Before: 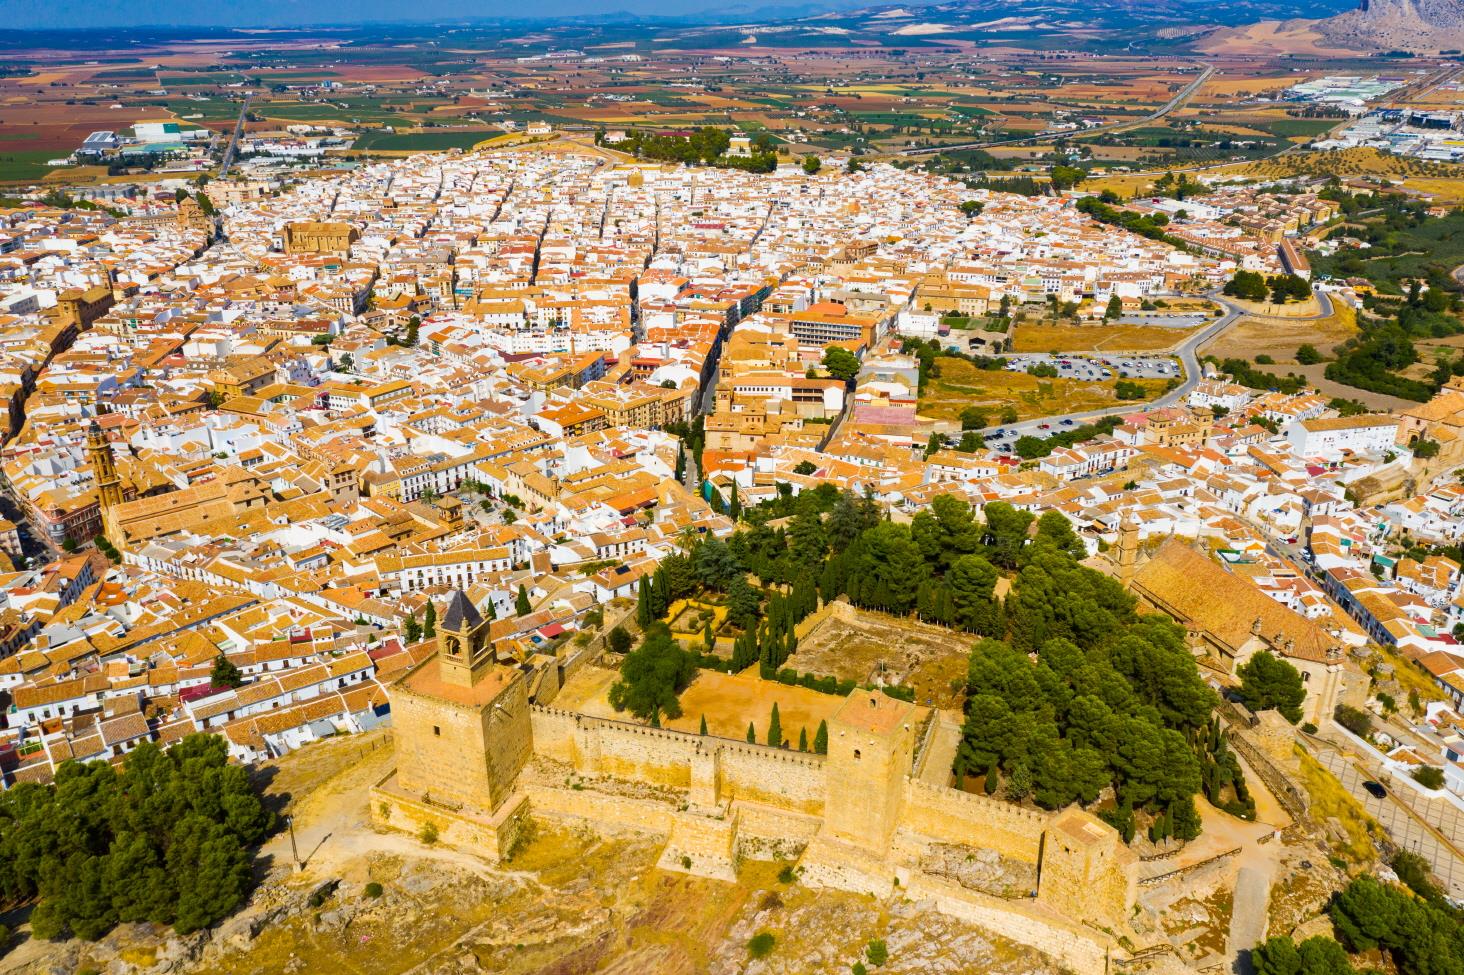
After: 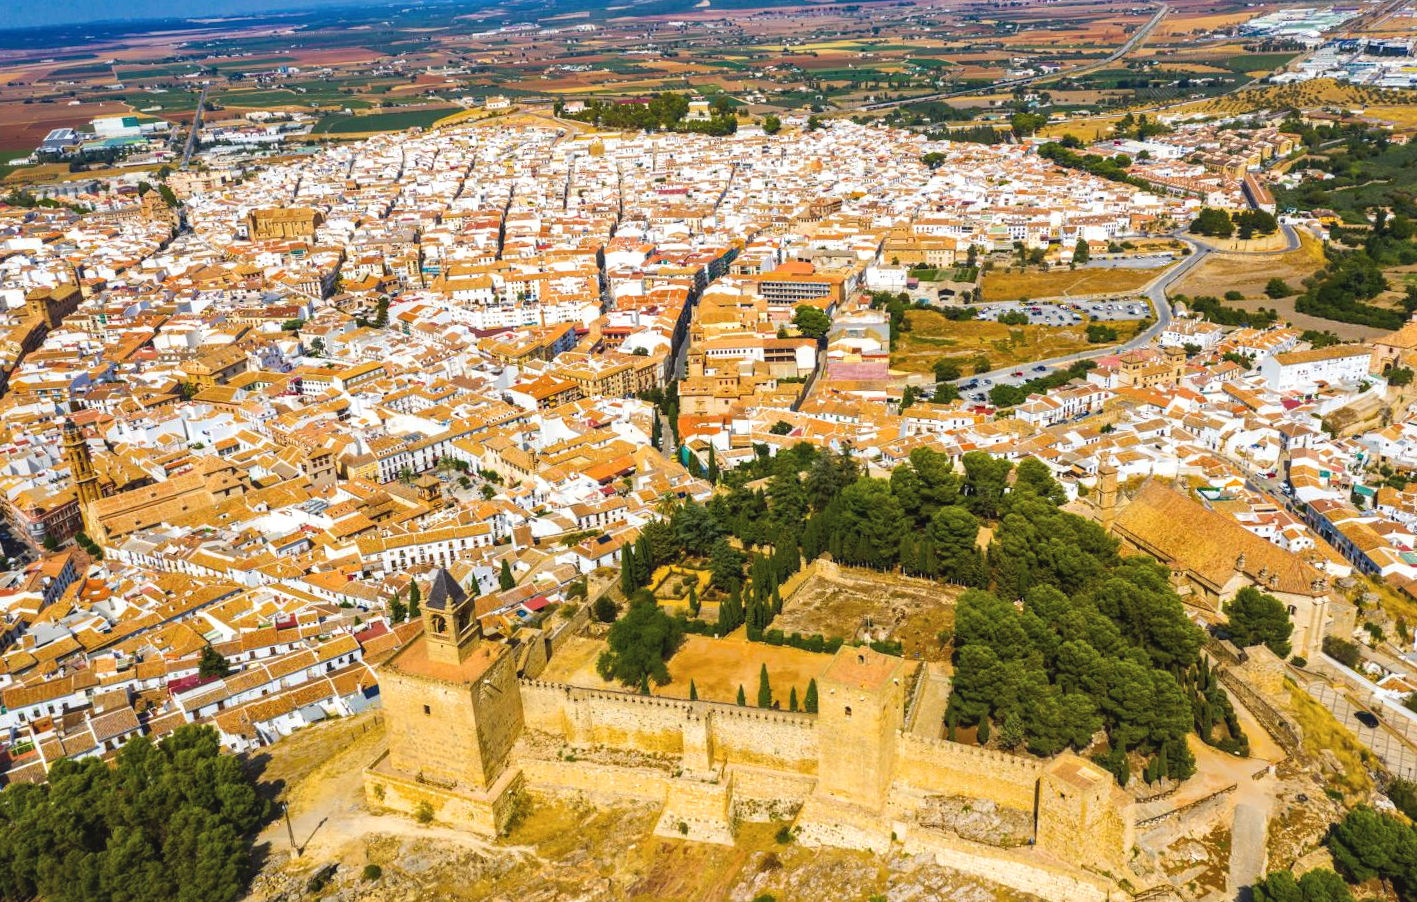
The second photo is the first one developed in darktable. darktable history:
local contrast: on, module defaults
exposure: black level correction -0.008, exposure 0.067 EV, compensate highlight preservation false
rotate and perspective: rotation -3°, crop left 0.031, crop right 0.968, crop top 0.07, crop bottom 0.93
